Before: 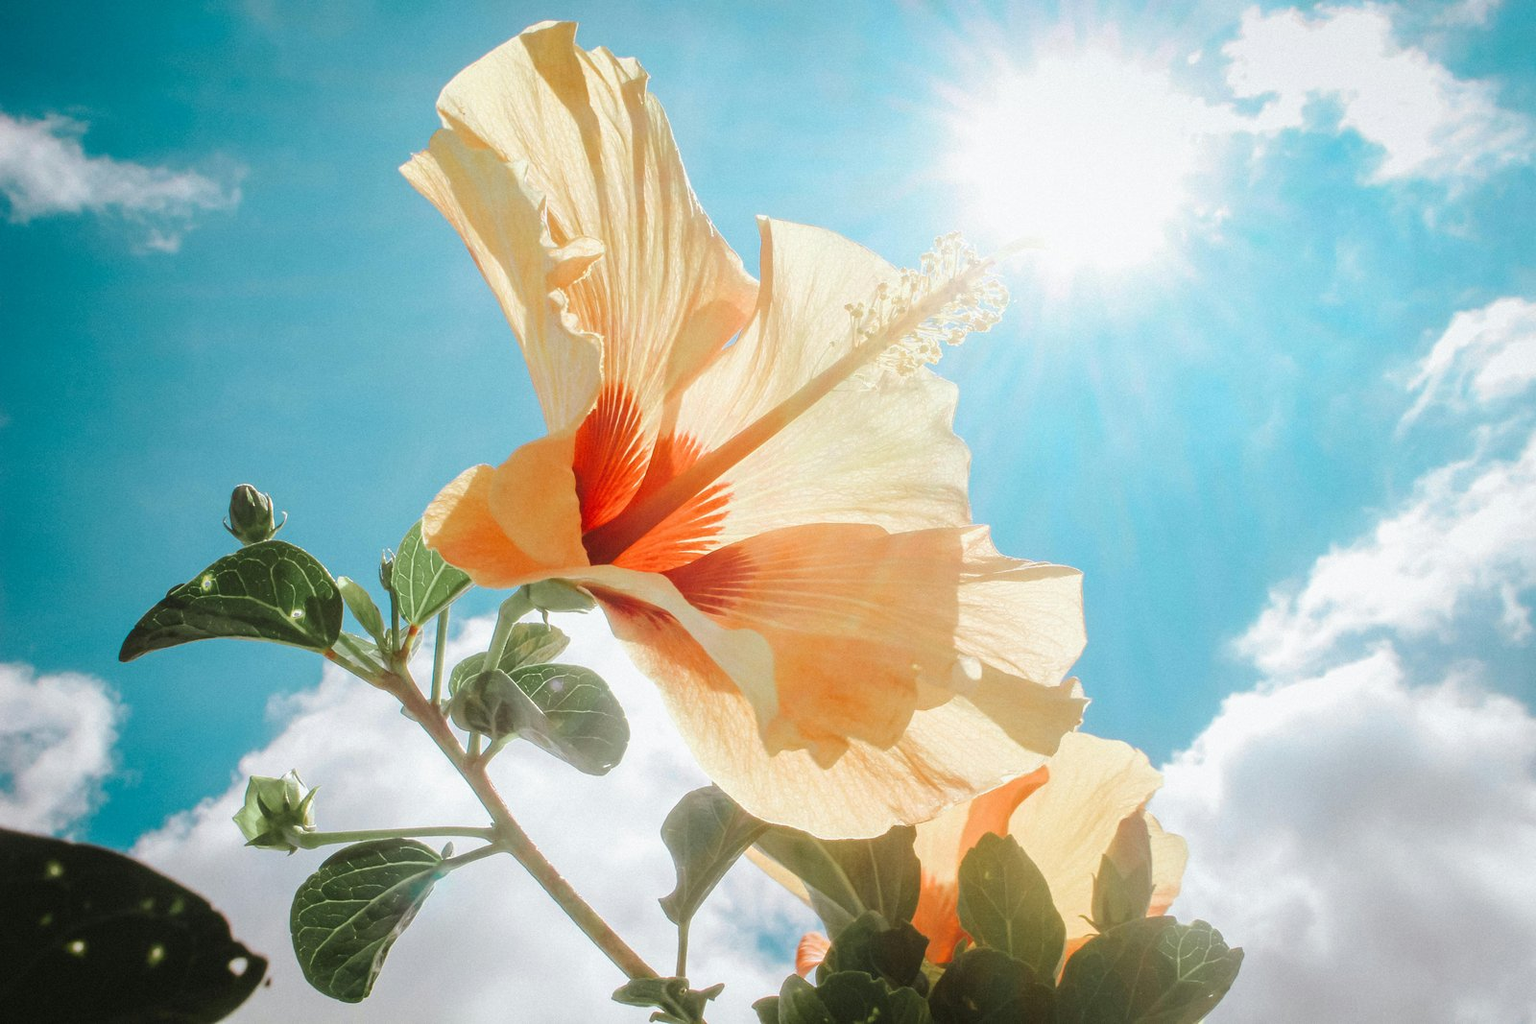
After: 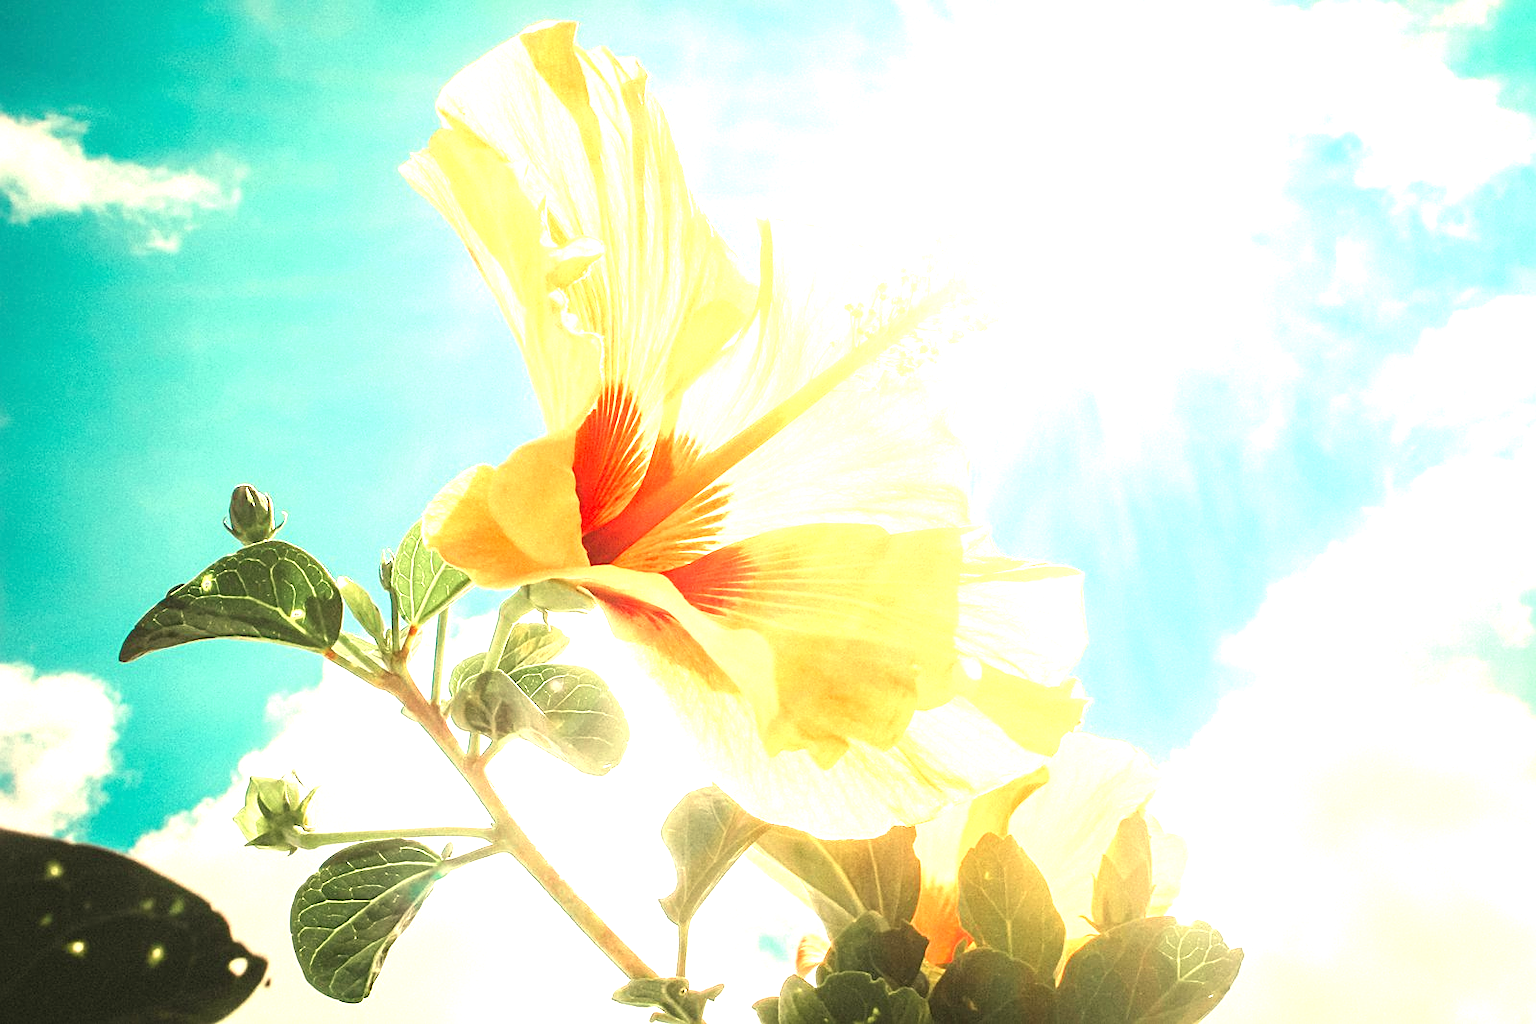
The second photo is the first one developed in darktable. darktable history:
sharpen: on, module defaults
exposure: black level correction 0, exposure 1.45 EV, compensate exposure bias true, compensate highlight preservation false
white balance: red 1.08, blue 0.791
